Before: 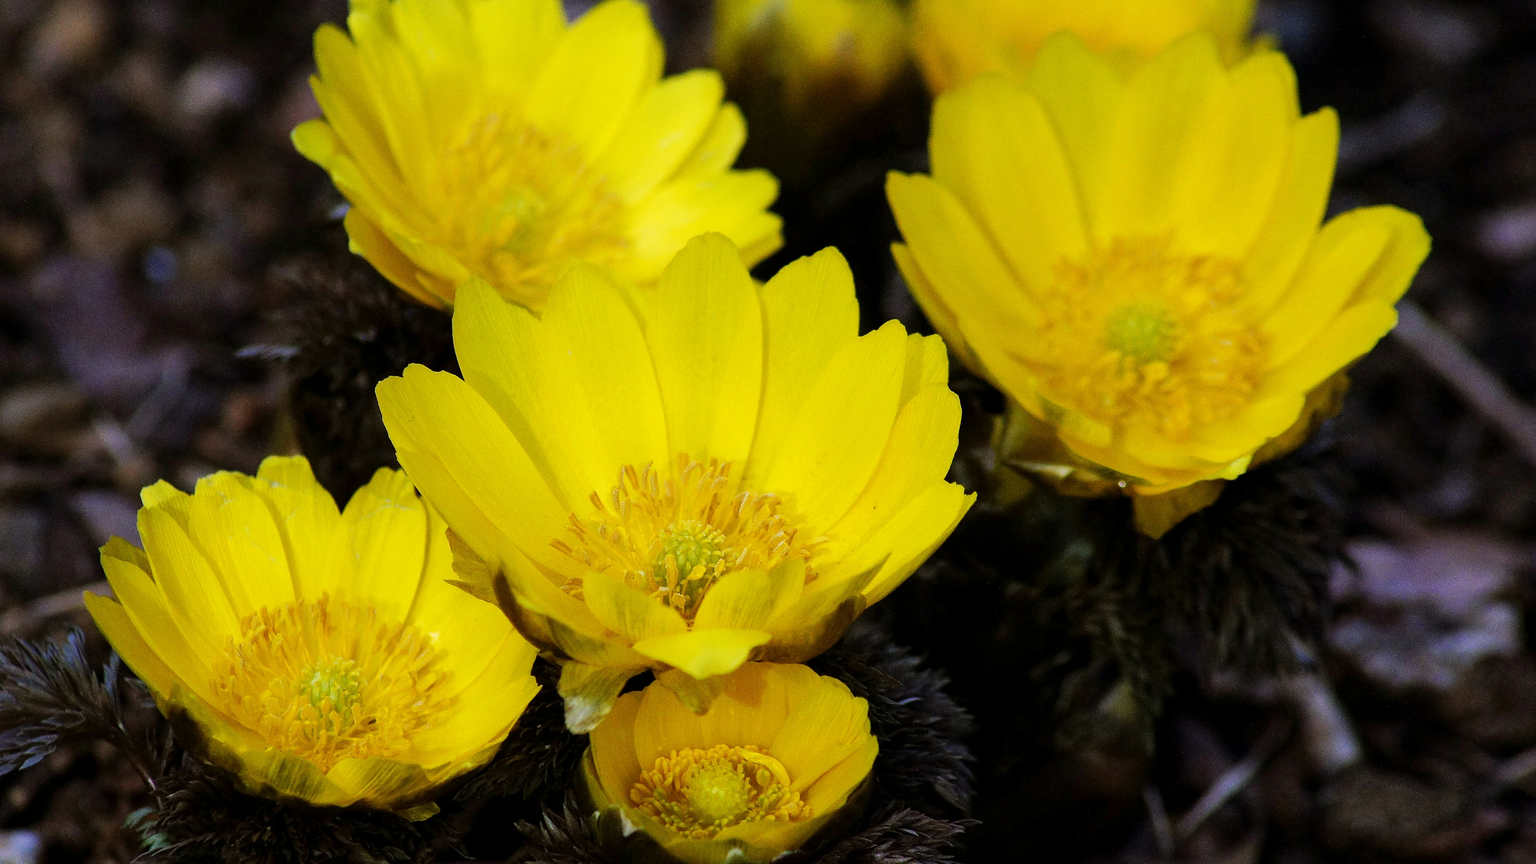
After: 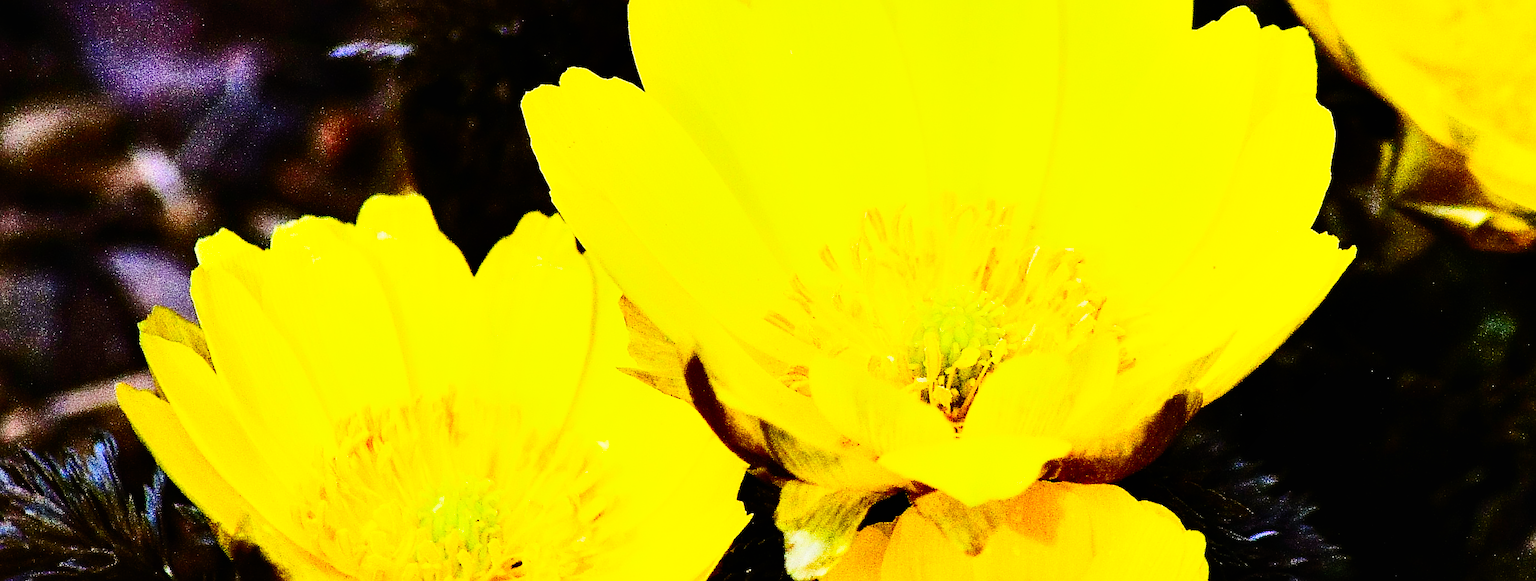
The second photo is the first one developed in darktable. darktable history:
crop: top 36.498%, right 27.964%, bottom 14.995%
sharpen: on, module defaults
contrast brightness saturation: contrast 0.4, brightness 0.1, saturation 0.21
shadows and highlights: shadows 43.71, white point adjustment -1.46, soften with gaussian
base curve: curves: ch0 [(0, 0) (0, 0) (0.002, 0.001) (0.008, 0.003) (0.019, 0.011) (0.037, 0.037) (0.064, 0.11) (0.102, 0.232) (0.152, 0.379) (0.216, 0.524) (0.296, 0.665) (0.394, 0.789) (0.512, 0.881) (0.651, 0.945) (0.813, 0.986) (1, 1)], preserve colors none
